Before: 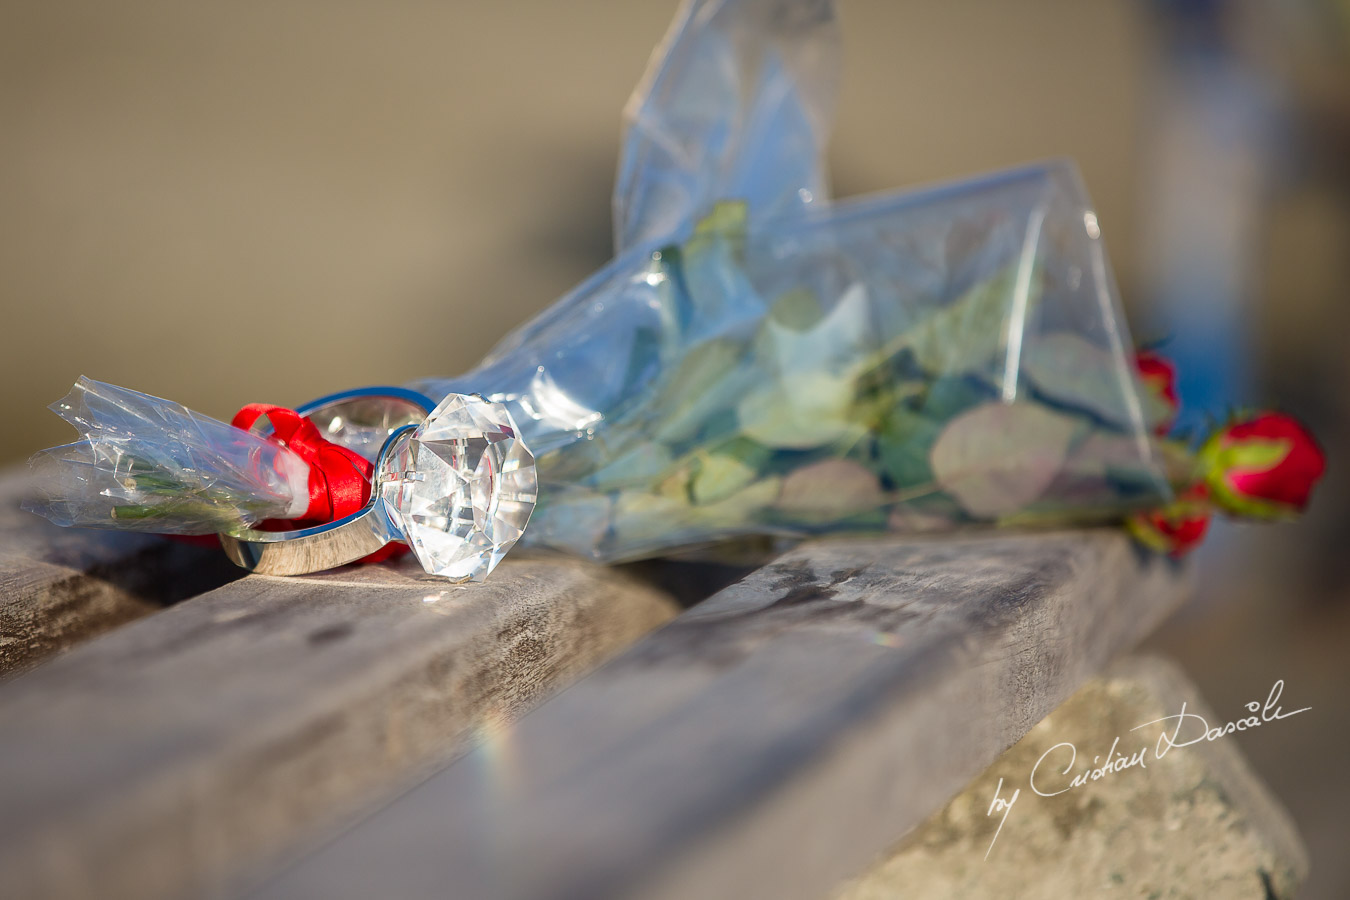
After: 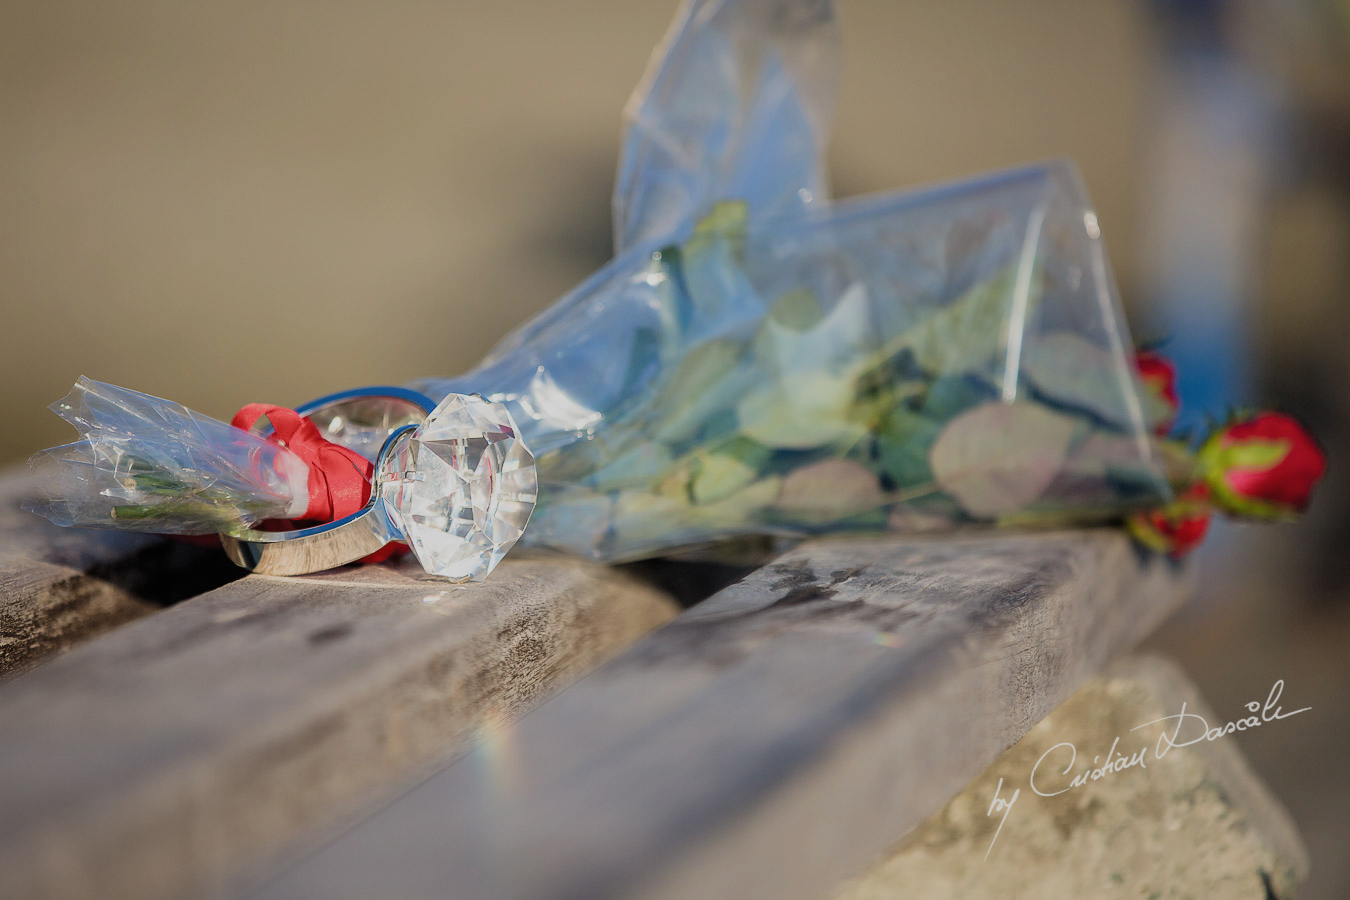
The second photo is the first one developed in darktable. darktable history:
filmic rgb: black relative exposure -7.65 EV, white relative exposure 4.56 EV, threshold 5.97 EV, hardness 3.61, contrast 0.986, color science v4 (2020), enable highlight reconstruction true
